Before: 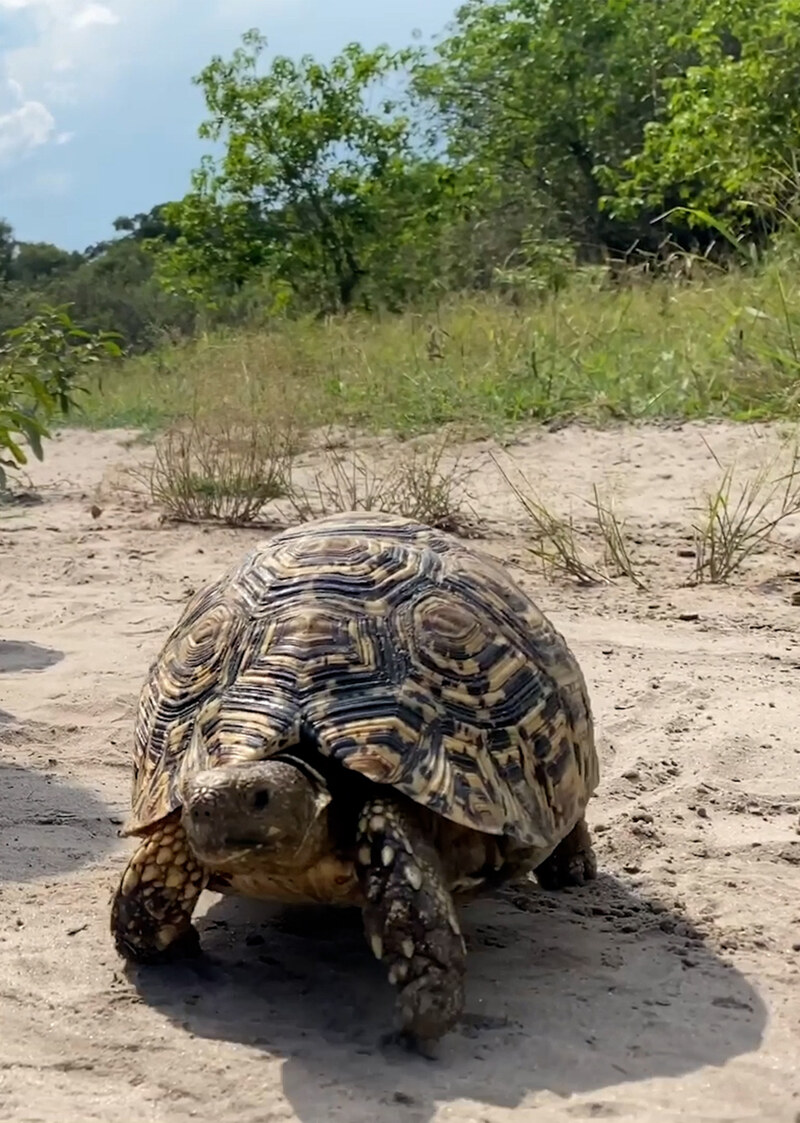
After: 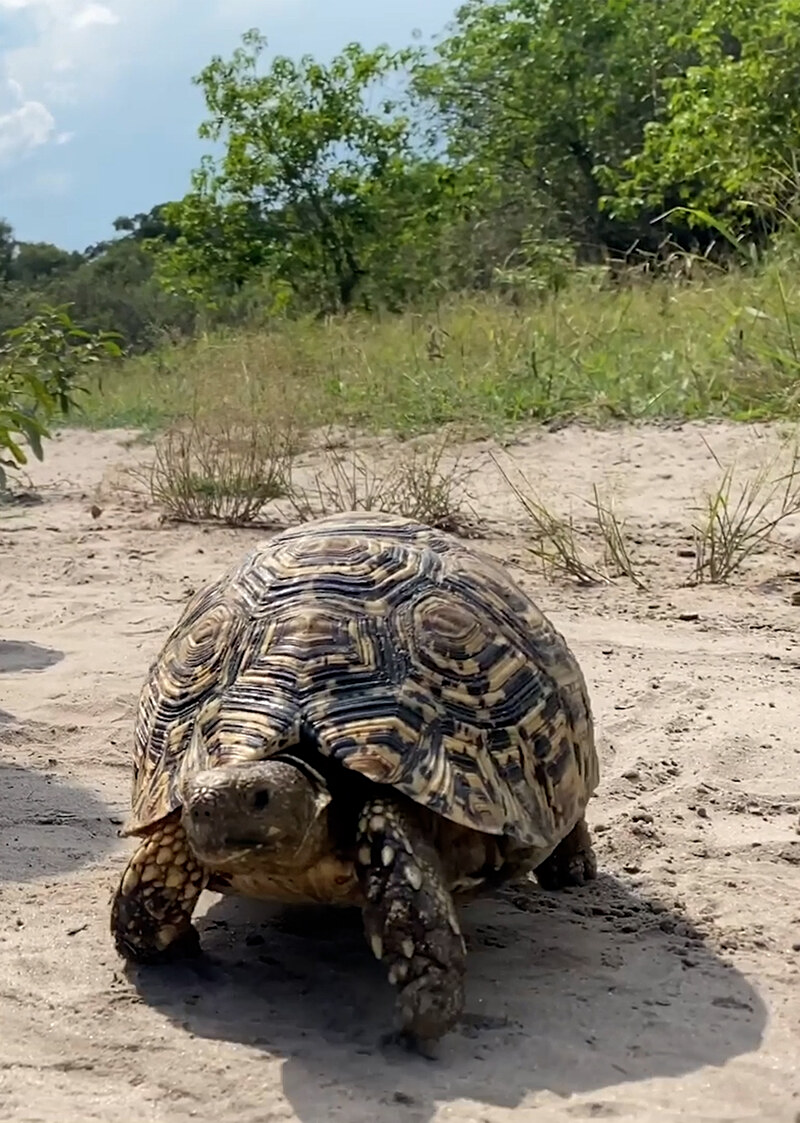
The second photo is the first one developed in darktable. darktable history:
contrast brightness saturation: saturation -0.04
sharpen: amount 0.2
